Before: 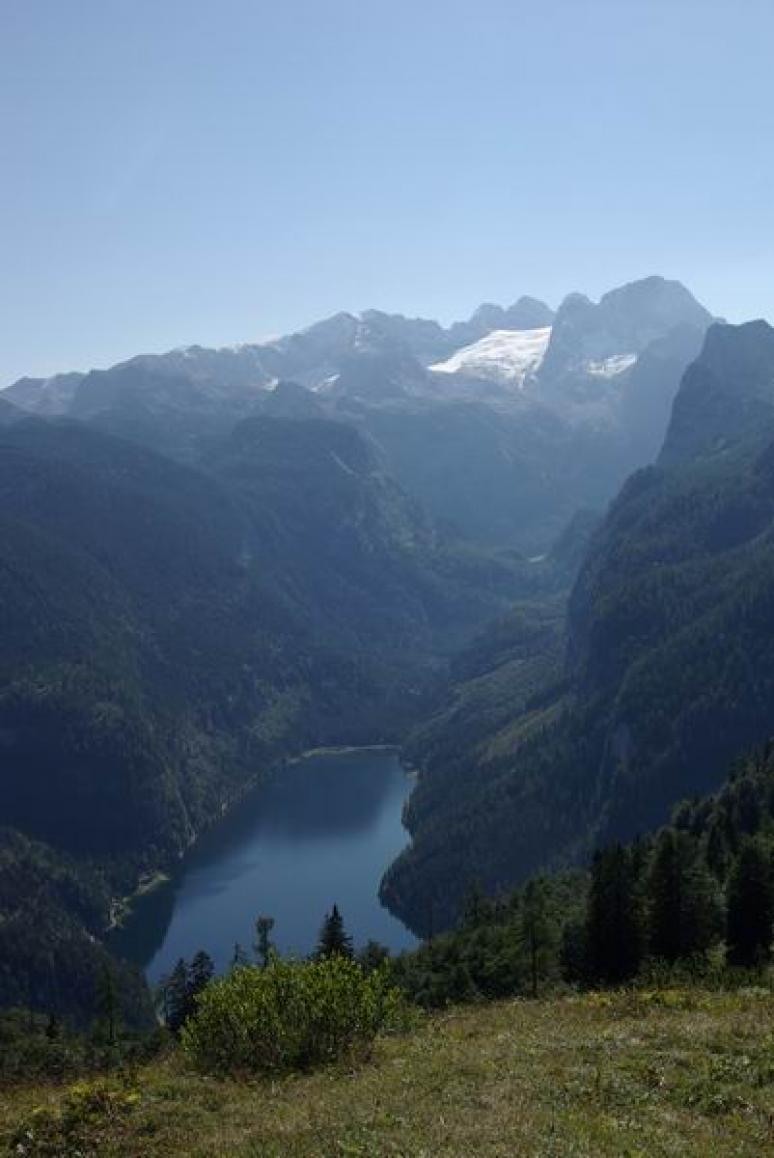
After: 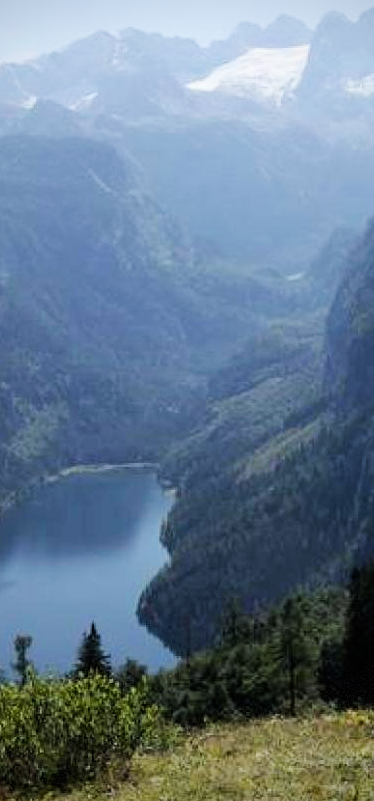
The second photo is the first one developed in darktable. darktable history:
tone equalizer: -8 EV -0.388 EV, -7 EV -0.369 EV, -6 EV -0.342 EV, -5 EV -0.243 EV, -3 EV 0.233 EV, -2 EV 0.341 EV, -1 EV 0.399 EV, +0 EV 0.413 EV, edges refinement/feathering 500, mask exposure compensation -1.57 EV, preserve details no
vignetting: fall-off radius 61.04%, saturation 0.376, dithering 8-bit output, unbound false
exposure: black level correction 0, exposure 1.2 EV, compensate exposure bias true, compensate highlight preservation false
filmic rgb: black relative exposure -7.65 EV, white relative exposure 4.56 EV, hardness 3.61
crop: left 31.317%, top 24.355%, right 20.321%, bottom 6.472%
